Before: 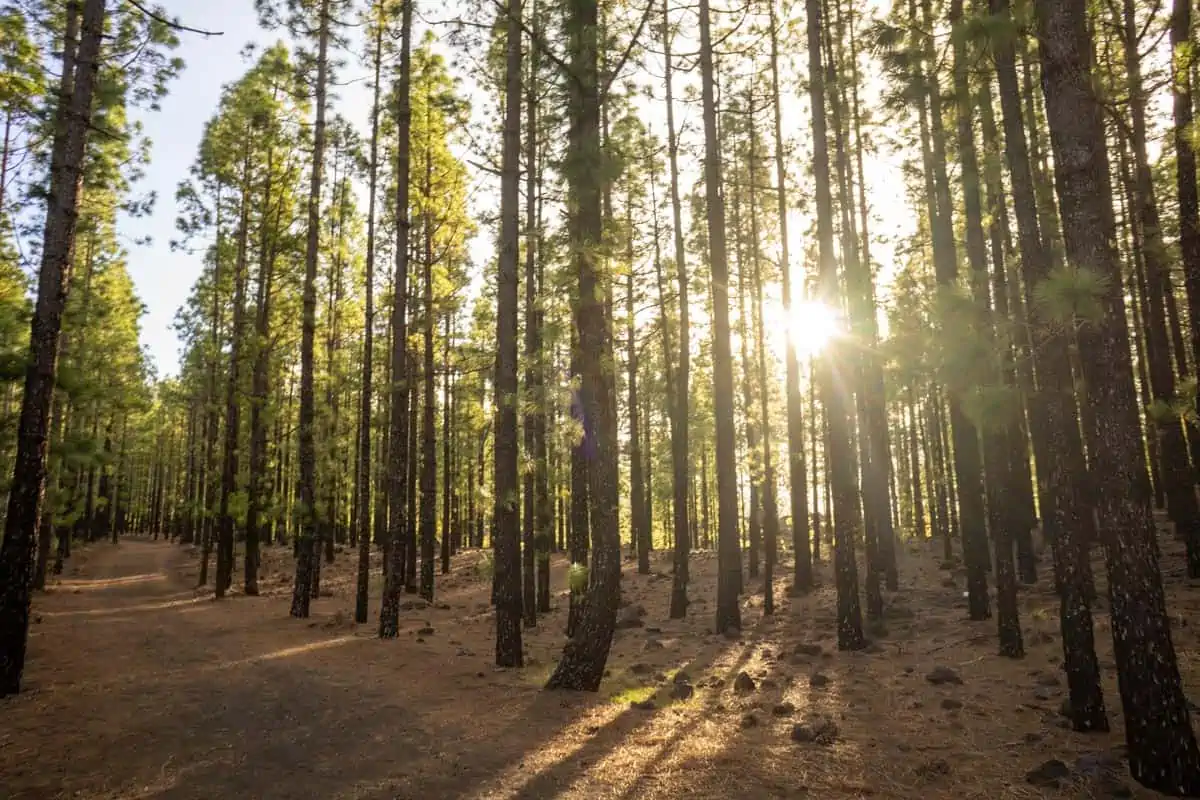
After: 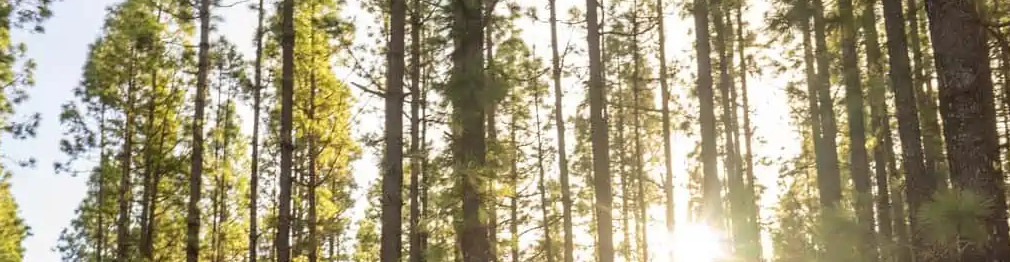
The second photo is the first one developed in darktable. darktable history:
crop and rotate: left 9.679%, top 9.777%, right 6.08%, bottom 57.422%
